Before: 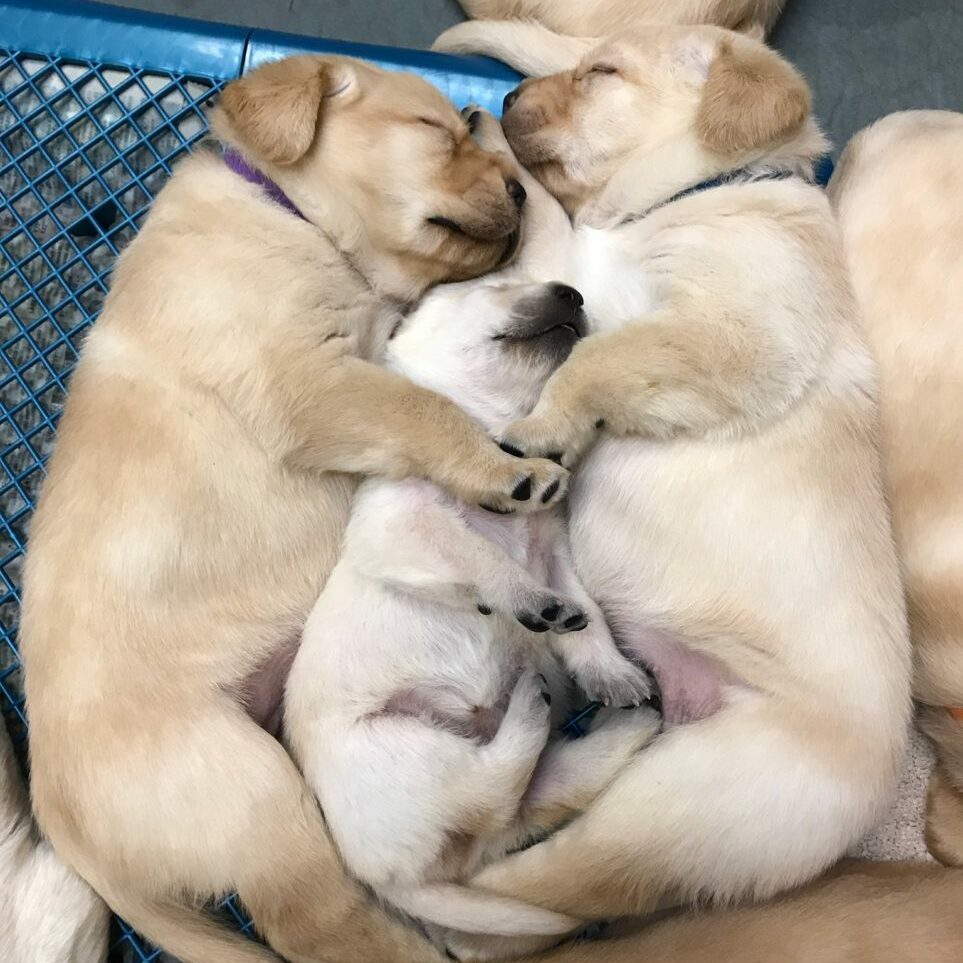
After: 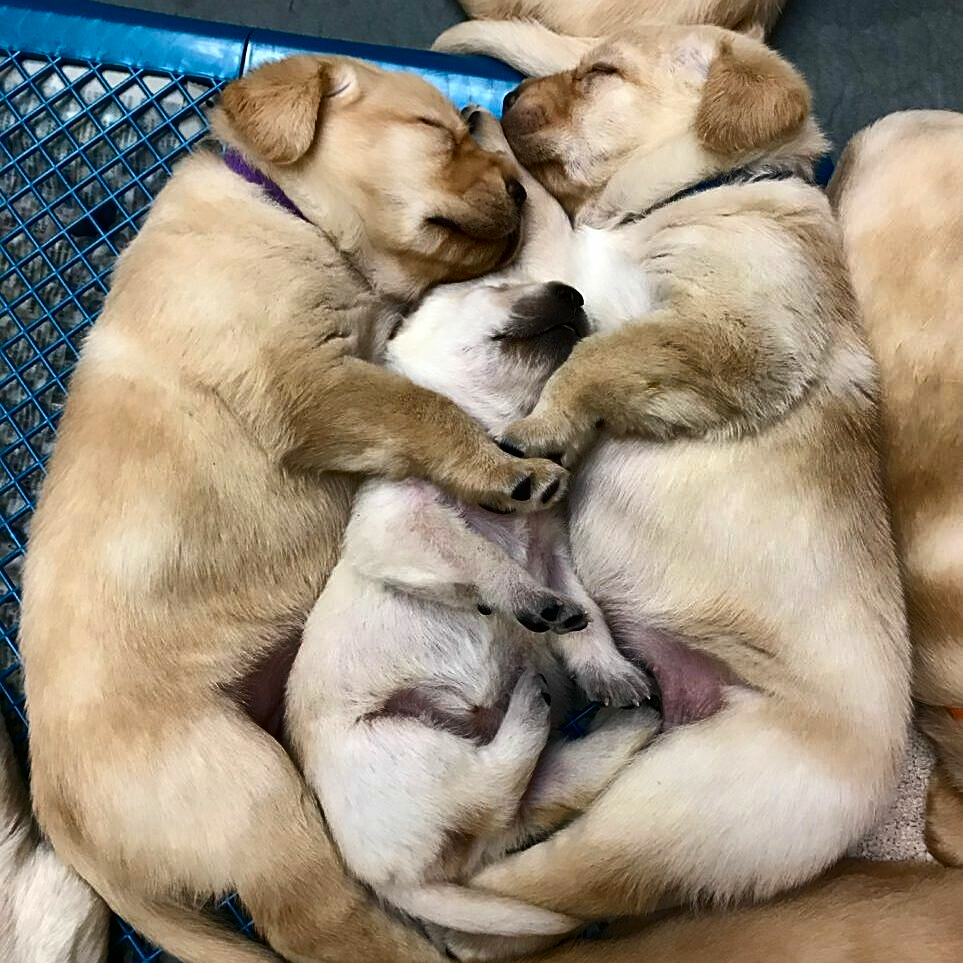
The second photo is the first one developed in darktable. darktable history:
sharpen: on, module defaults
contrast brightness saturation: contrast 0.19, brightness -0.11, saturation 0.21
shadows and highlights: shadows 19.13, highlights -83.41, soften with gaussian
